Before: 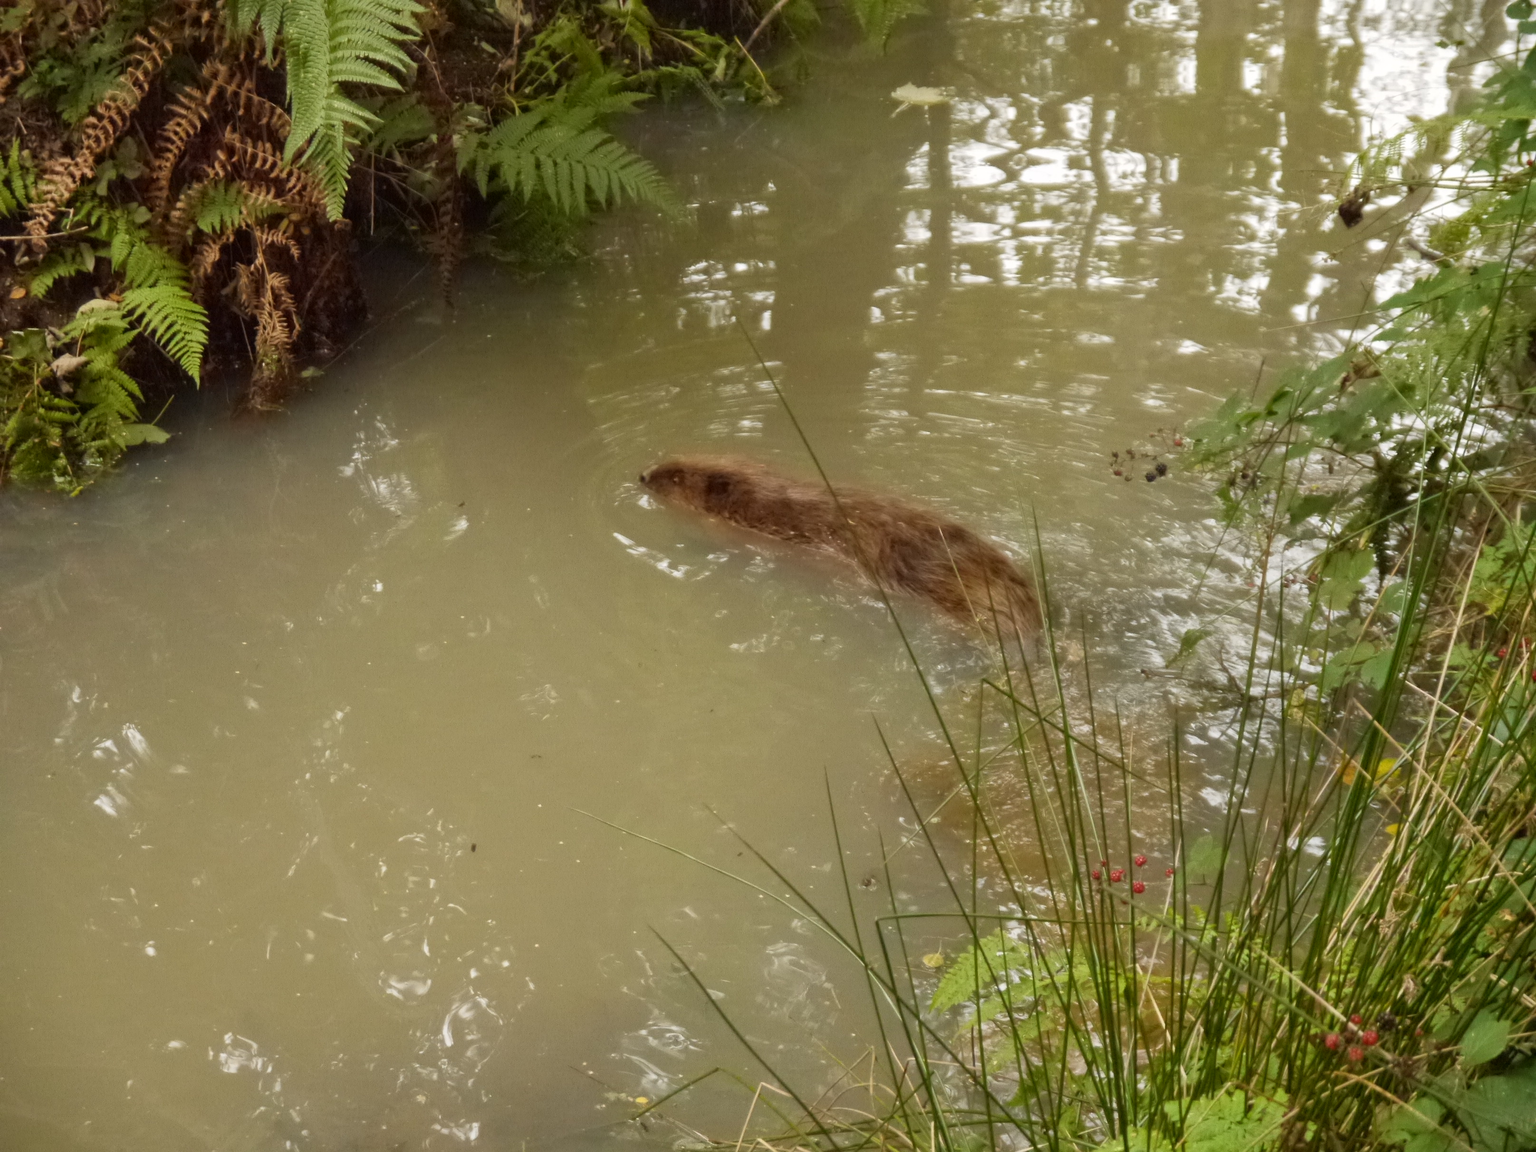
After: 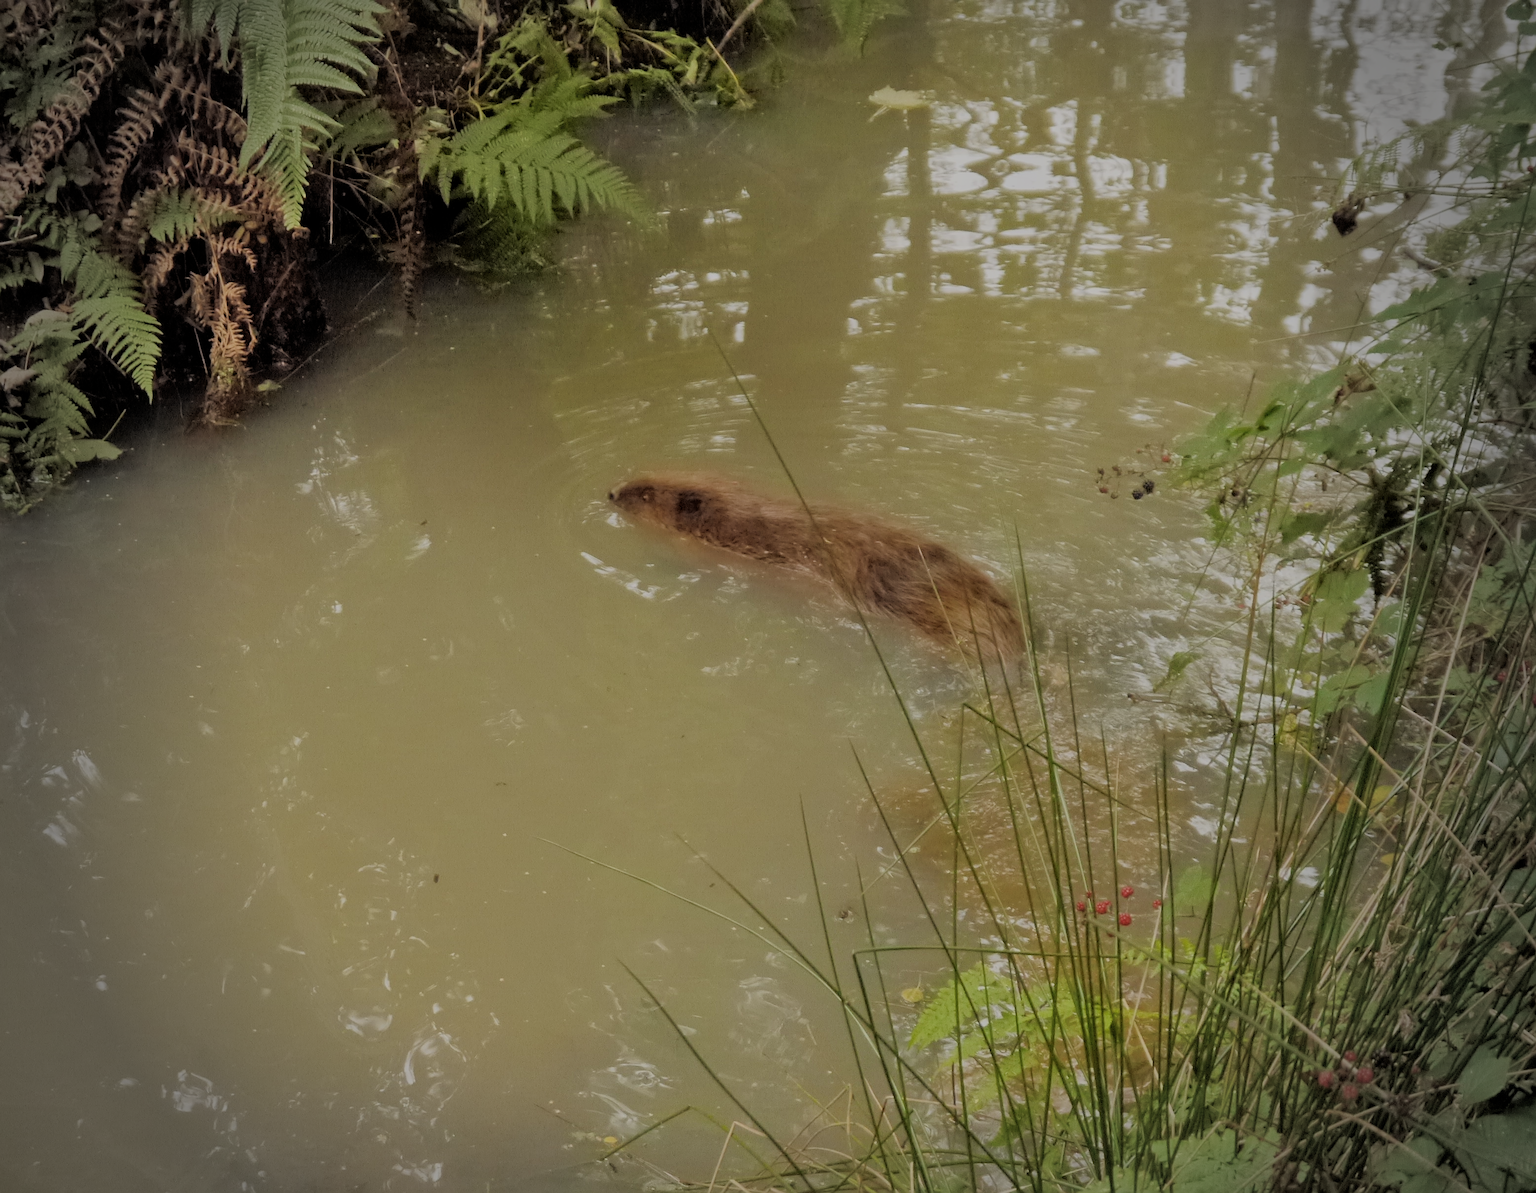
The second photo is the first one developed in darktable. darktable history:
shadows and highlights: radius 109.18, shadows 40.74, highlights -72.26, low approximation 0.01, soften with gaussian
sharpen: on, module defaults
crop and rotate: left 3.464%
filmic rgb: middle gray luminance 3.23%, black relative exposure -5.97 EV, white relative exposure 6.38 EV, dynamic range scaling 22.16%, target black luminance 0%, hardness 2.31, latitude 46.38%, contrast 0.781, highlights saturation mix 99.48%, shadows ↔ highlights balance 0.09%
contrast brightness saturation: saturation -0.045
vignetting: fall-off start 68.25%, fall-off radius 30.15%, width/height ratio 0.993, shape 0.839
color balance rgb: perceptual saturation grading › global saturation -3.057%, global vibrance 20%
